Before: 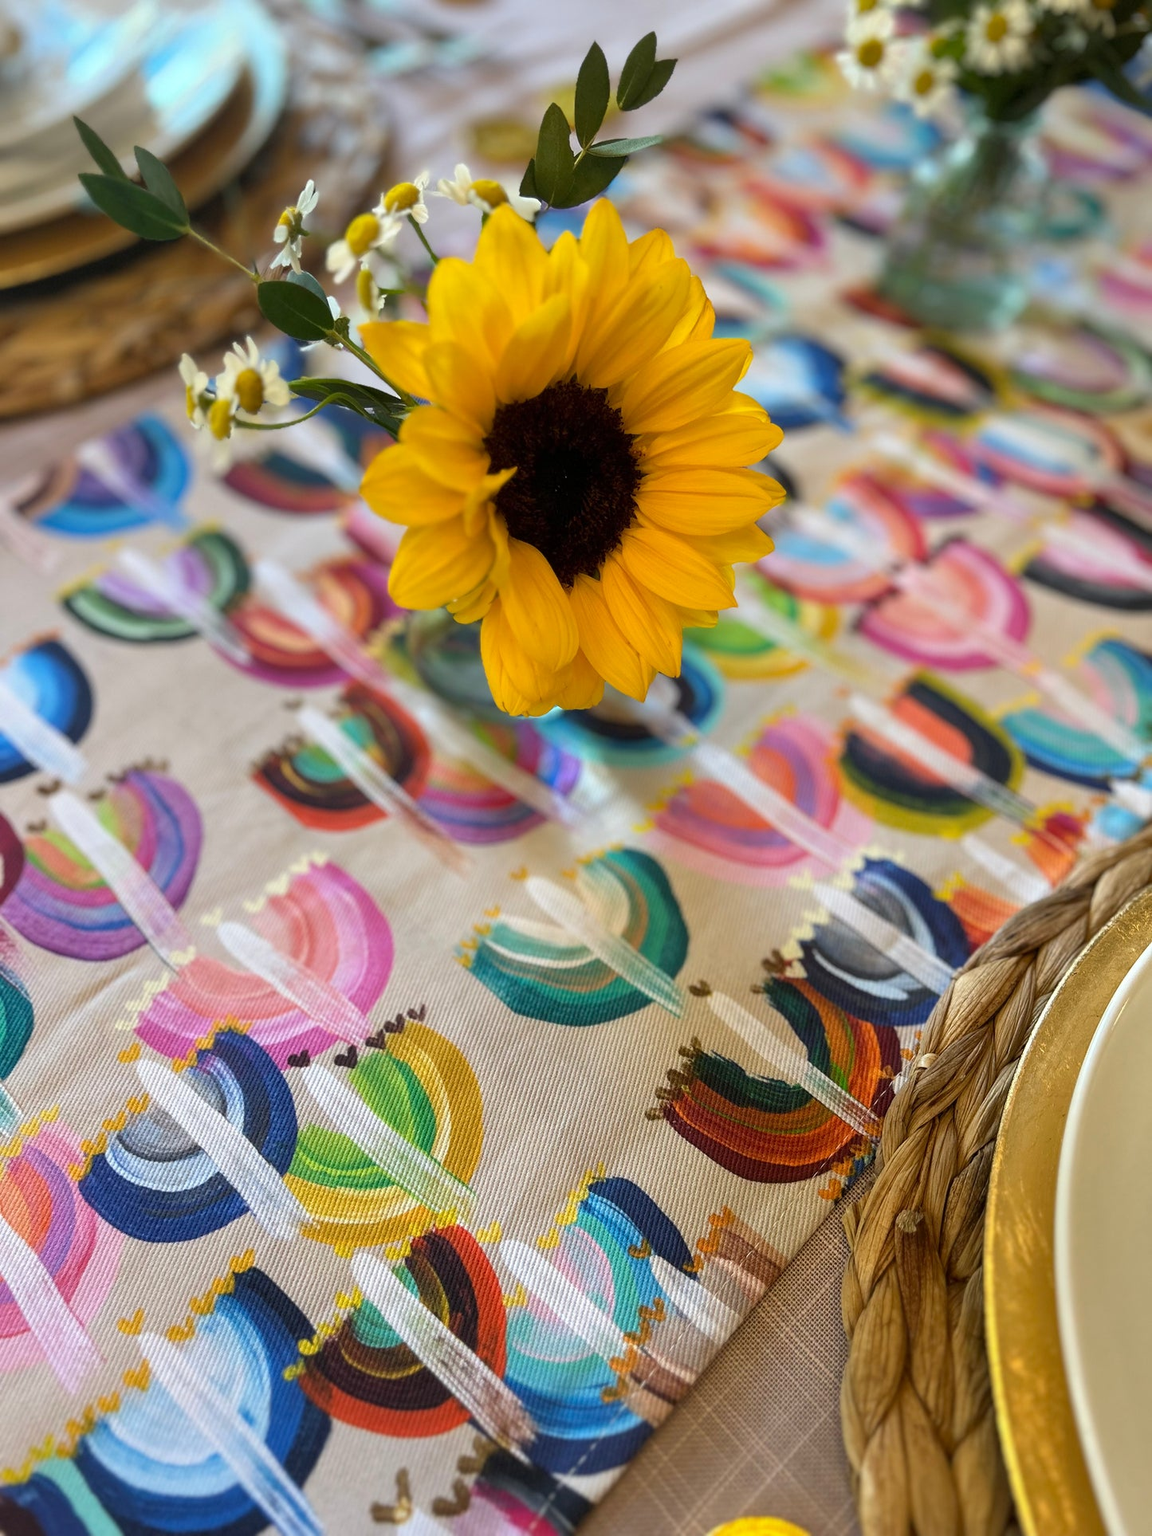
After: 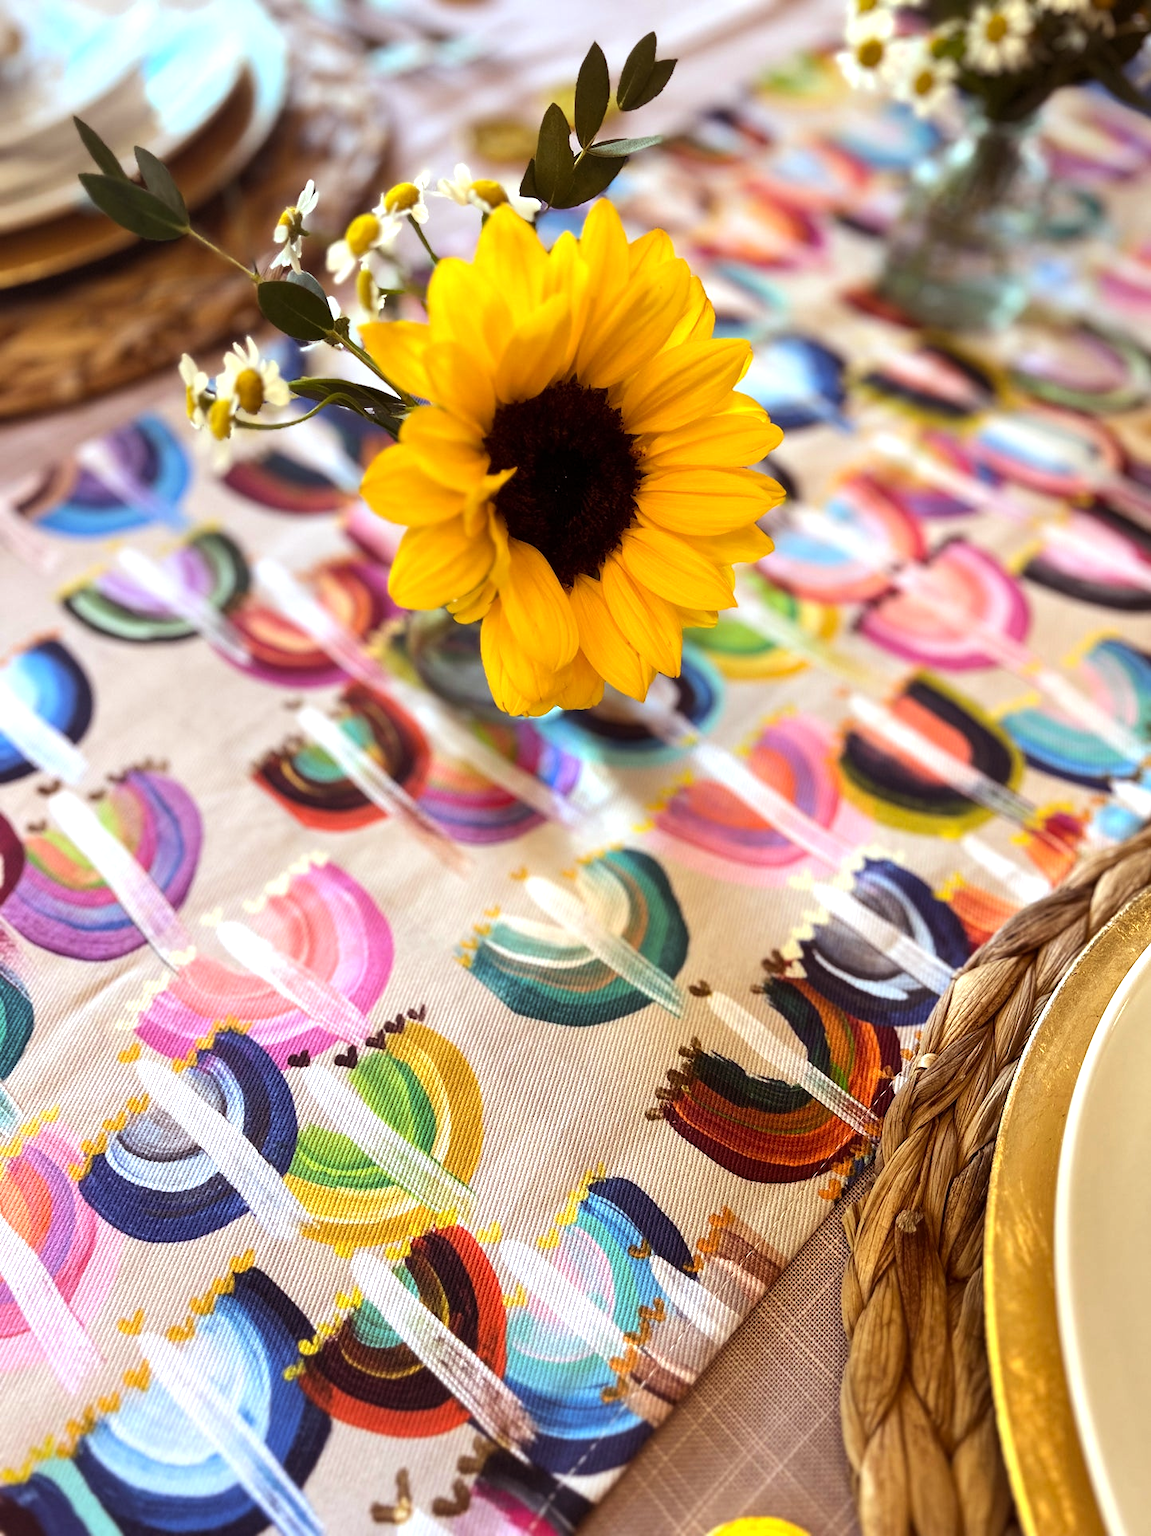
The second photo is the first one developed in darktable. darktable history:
rgb levels: mode RGB, independent channels, levels [[0, 0.474, 1], [0, 0.5, 1], [0, 0.5, 1]]
tone equalizer: -8 EV -0.75 EV, -7 EV -0.7 EV, -6 EV -0.6 EV, -5 EV -0.4 EV, -3 EV 0.4 EV, -2 EV 0.6 EV, -1 EV 0.7 EV, +0 EV 0.75 EV, edges refinement/feathering 500, mask exposure compensation -1.57 EV, preserve details no
